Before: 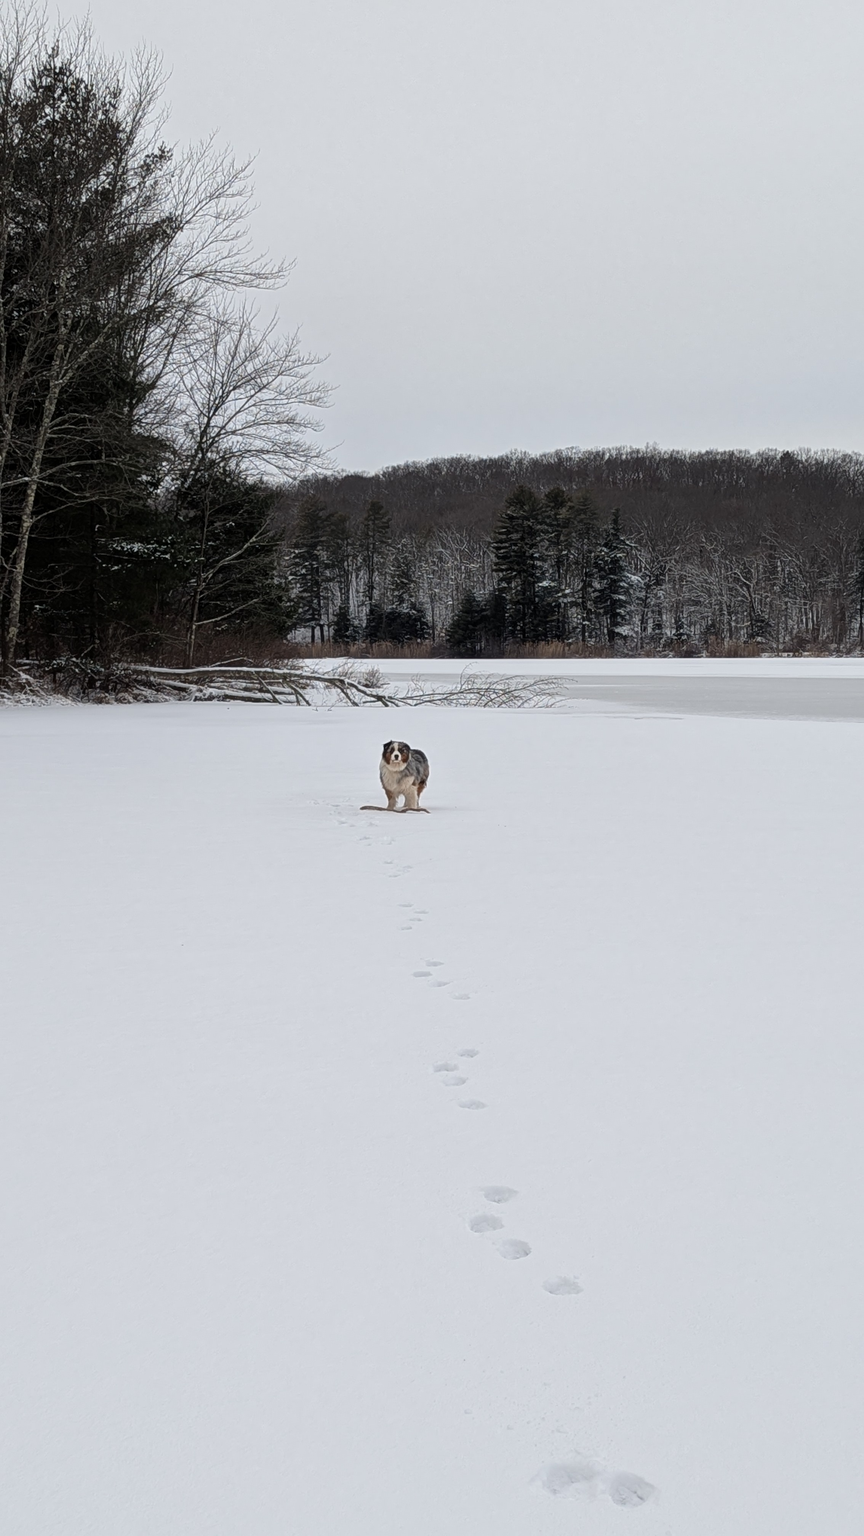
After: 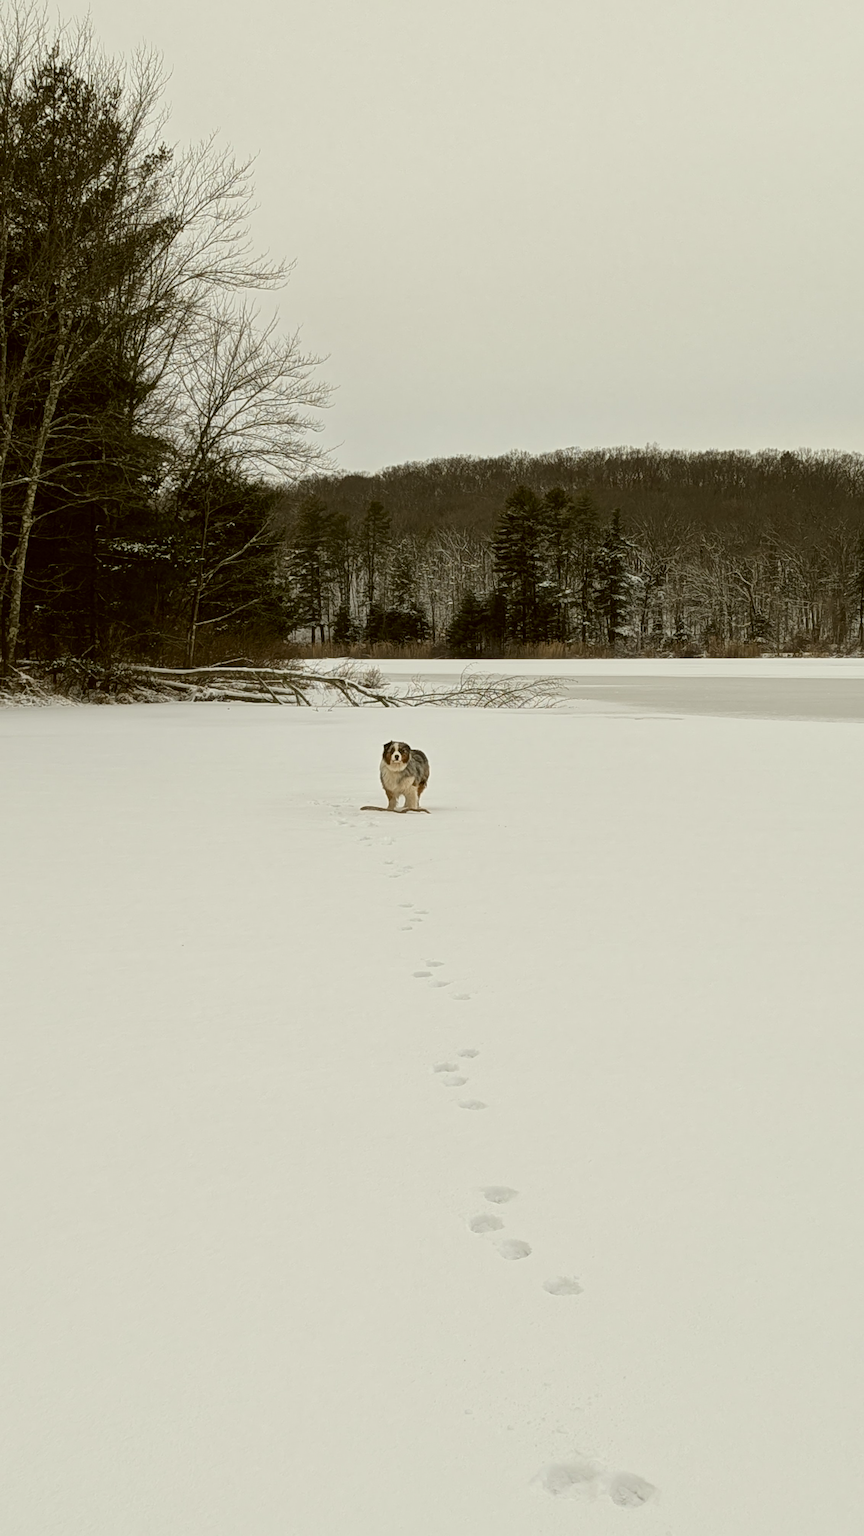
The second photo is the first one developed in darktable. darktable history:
color correction: highlights a* -1.66, highlights b* 10.39, shadows a* 0.423, shadows b* 19.13
